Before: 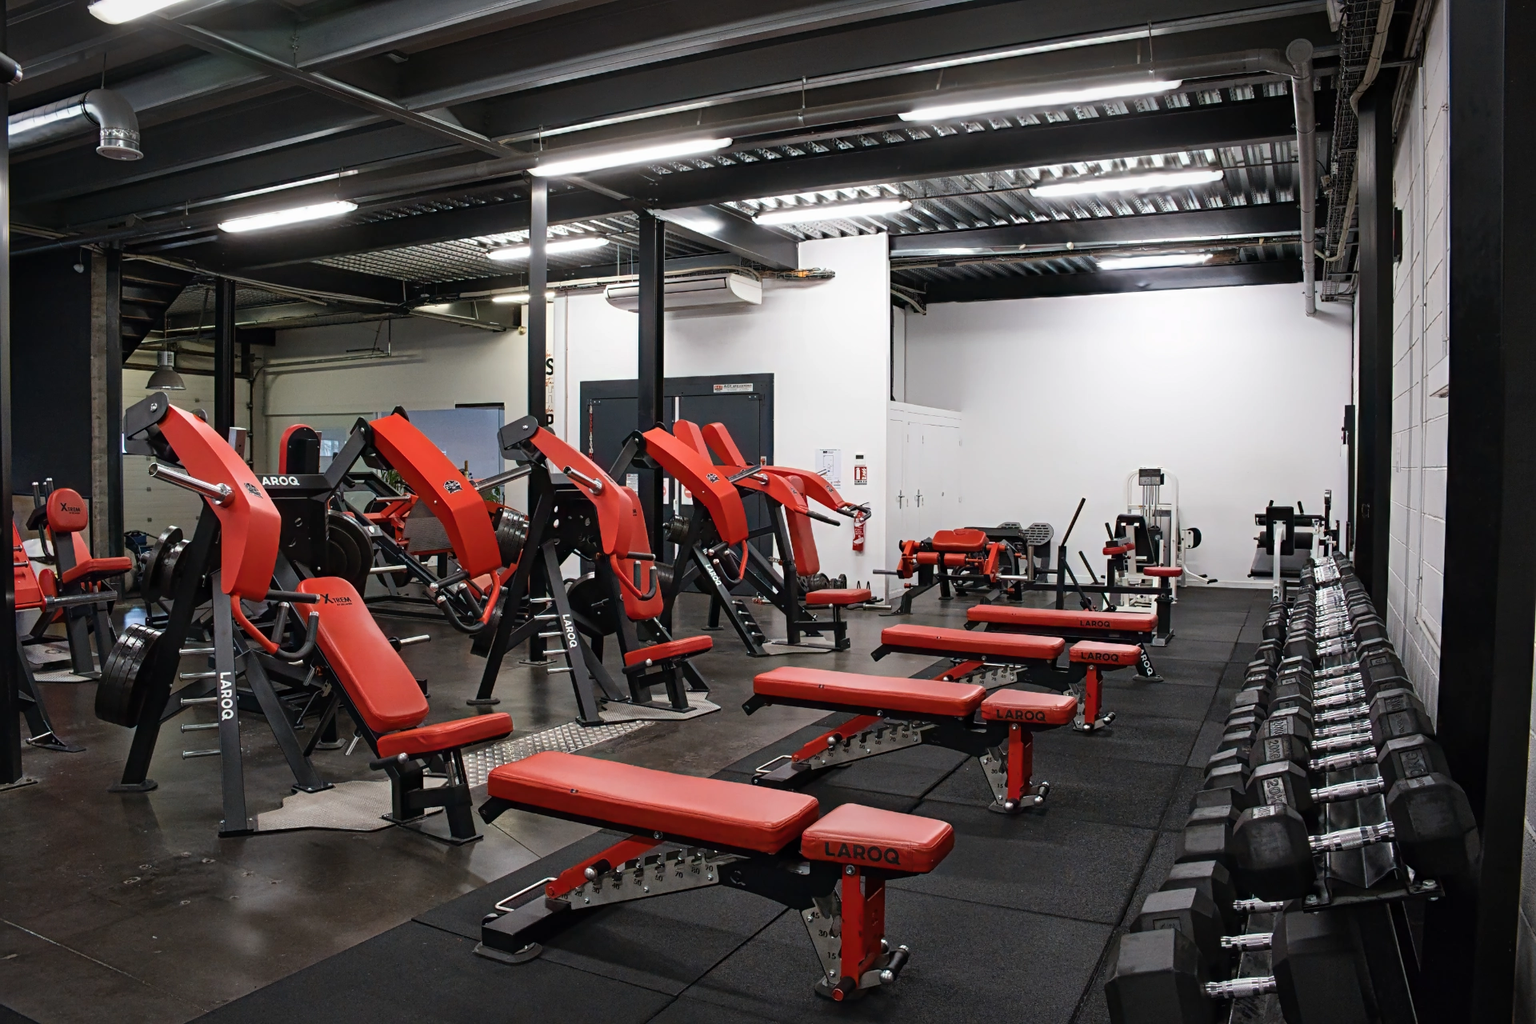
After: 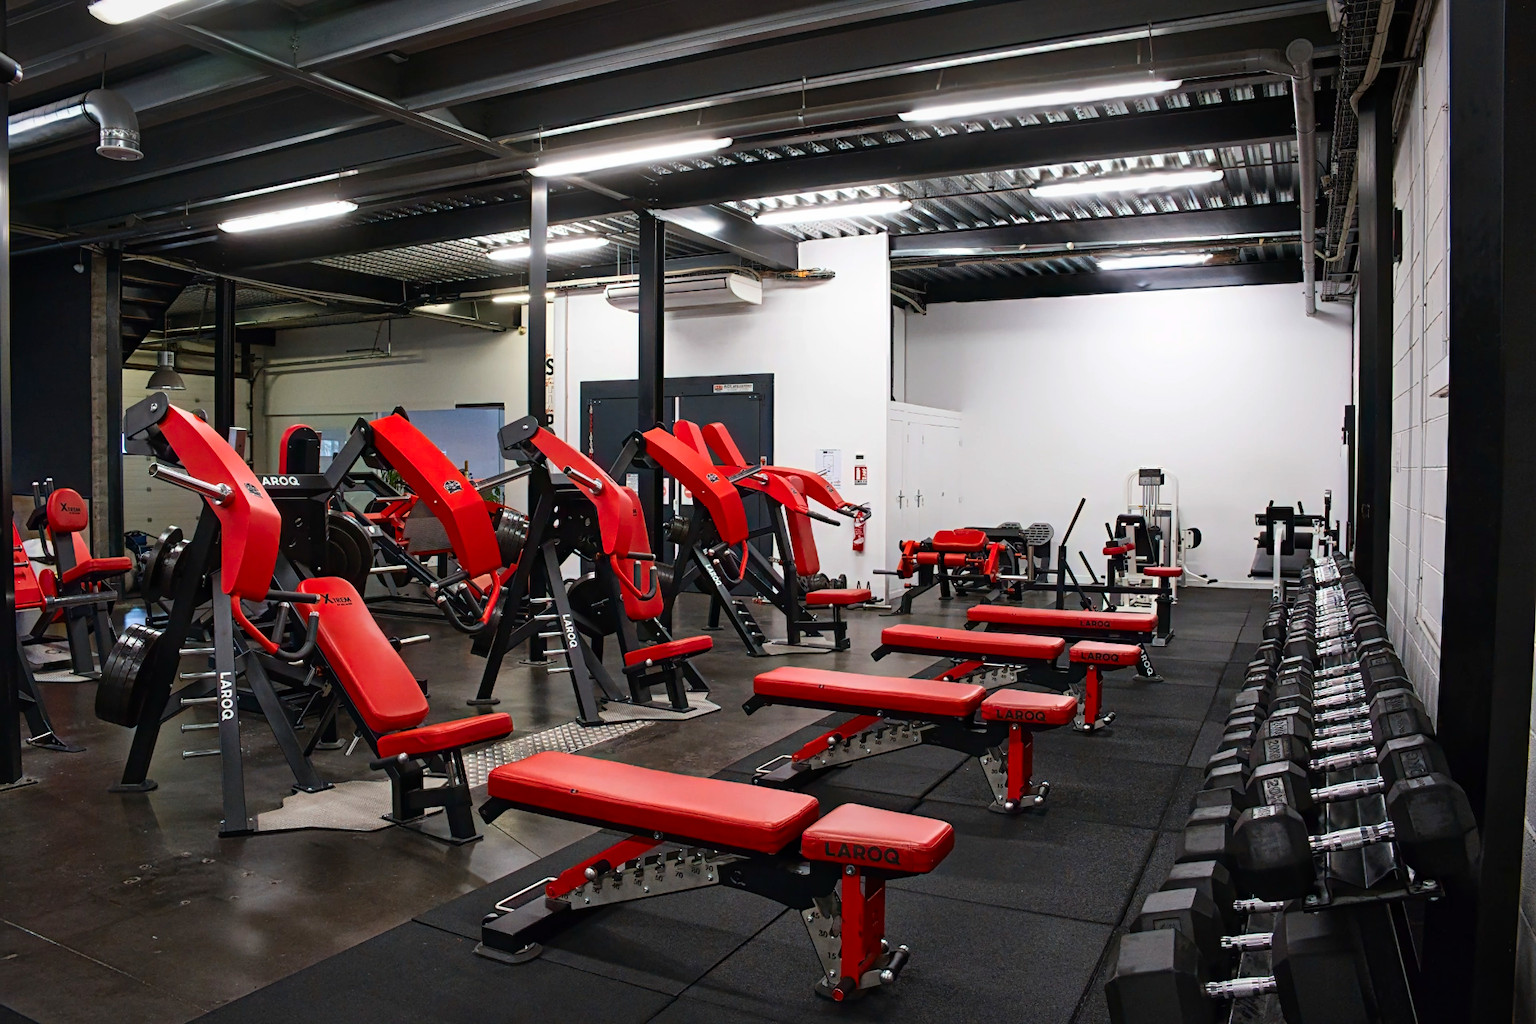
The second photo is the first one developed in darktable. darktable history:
contrast brightness saturation: contrast 0.09, saturation 0.28
bloom: size 3%, threshold 100%, strength 0%
